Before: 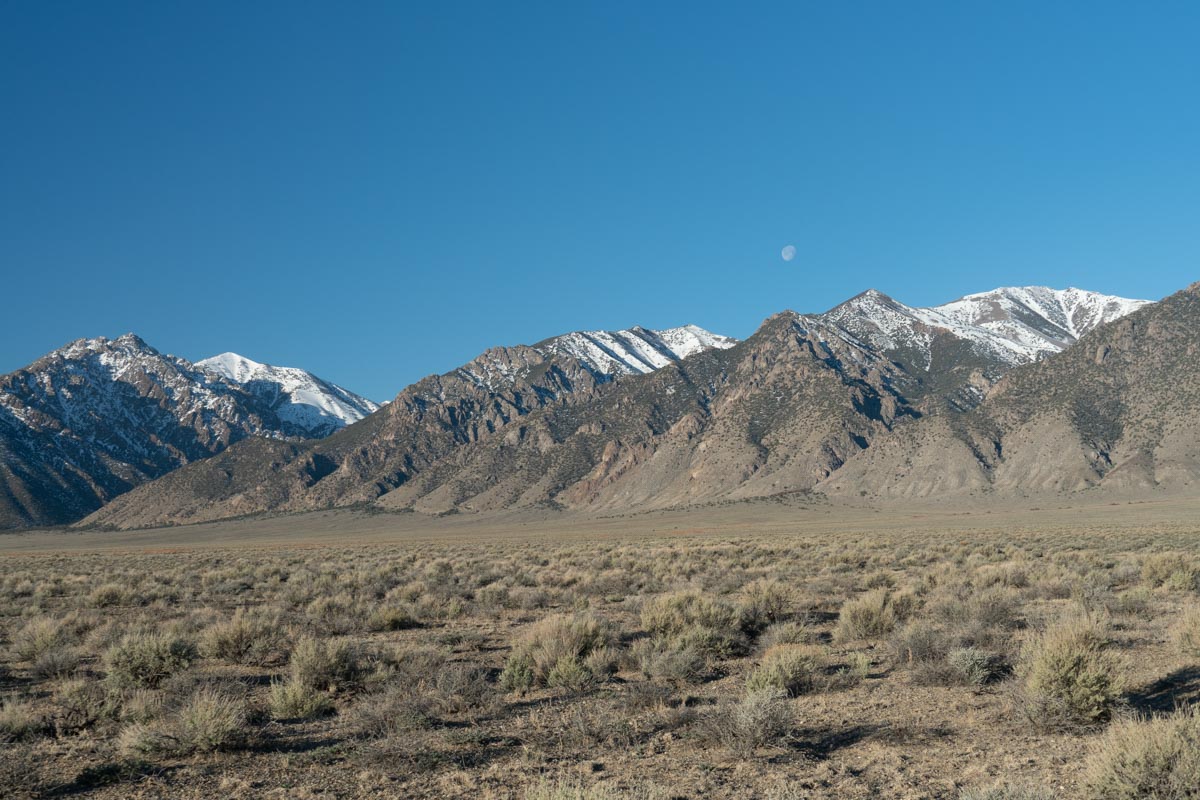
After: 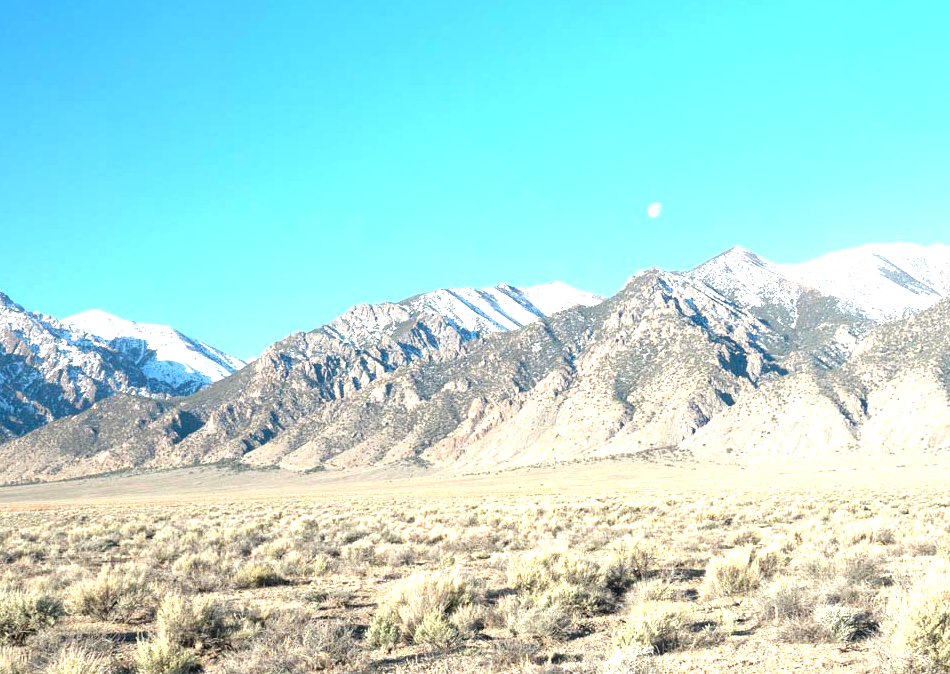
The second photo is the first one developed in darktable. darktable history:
exposure: exposure 2.04 EV, compensate highlight preservation false
crop: left 11.225%, top 5.381%, right 9.565%, bottom 10.314%
